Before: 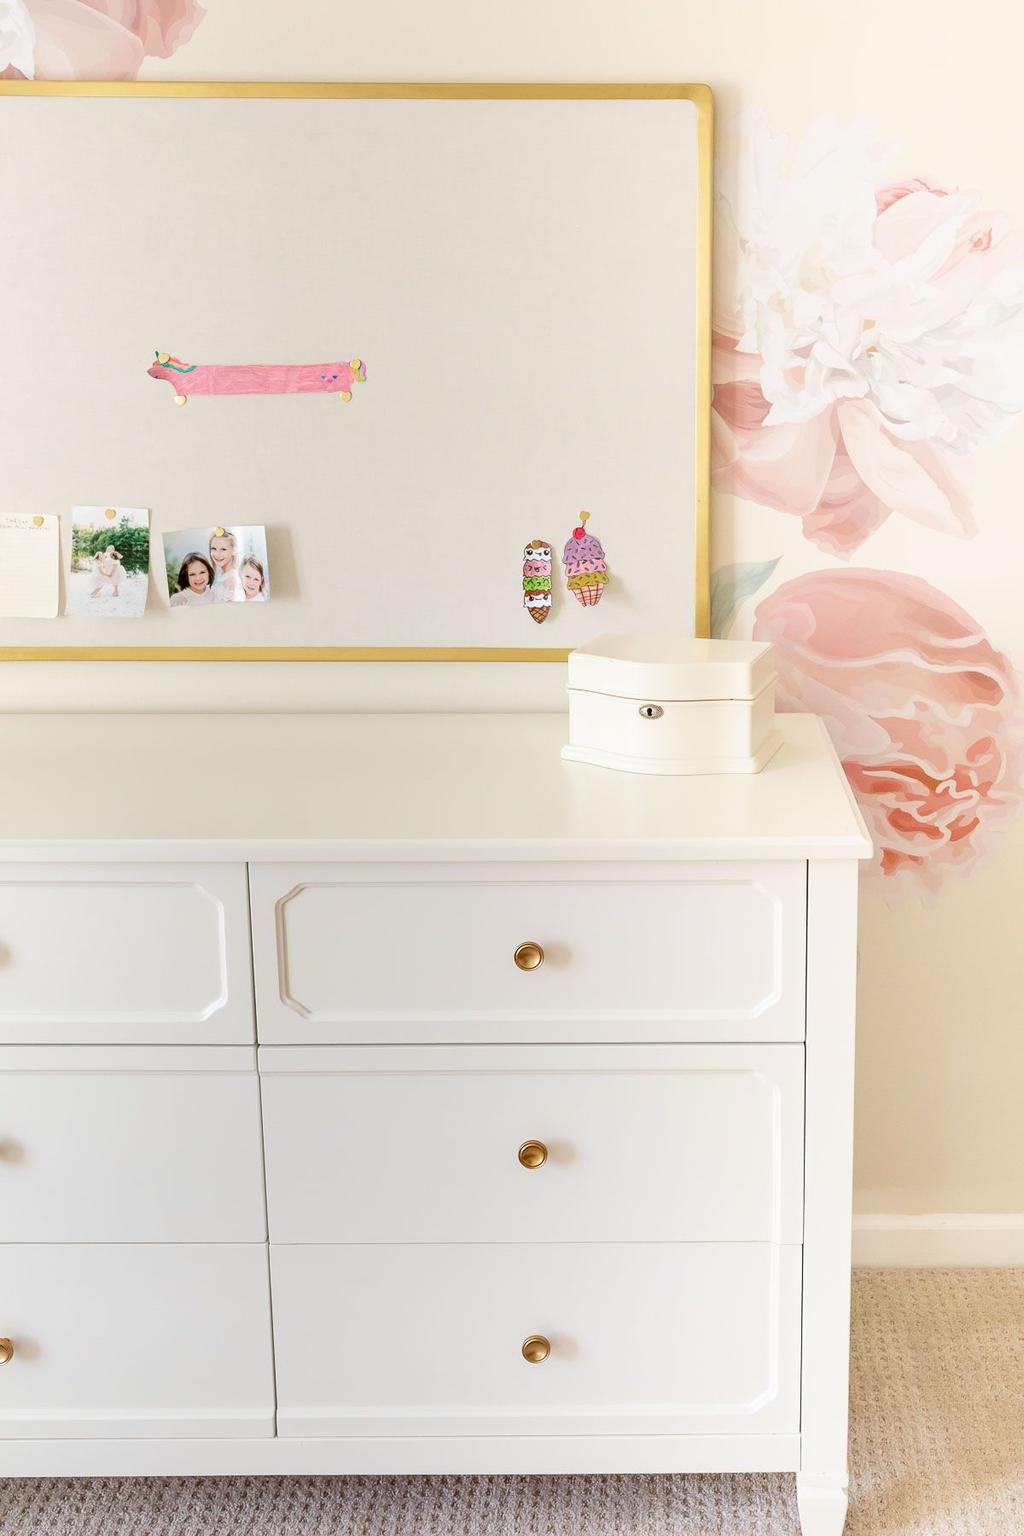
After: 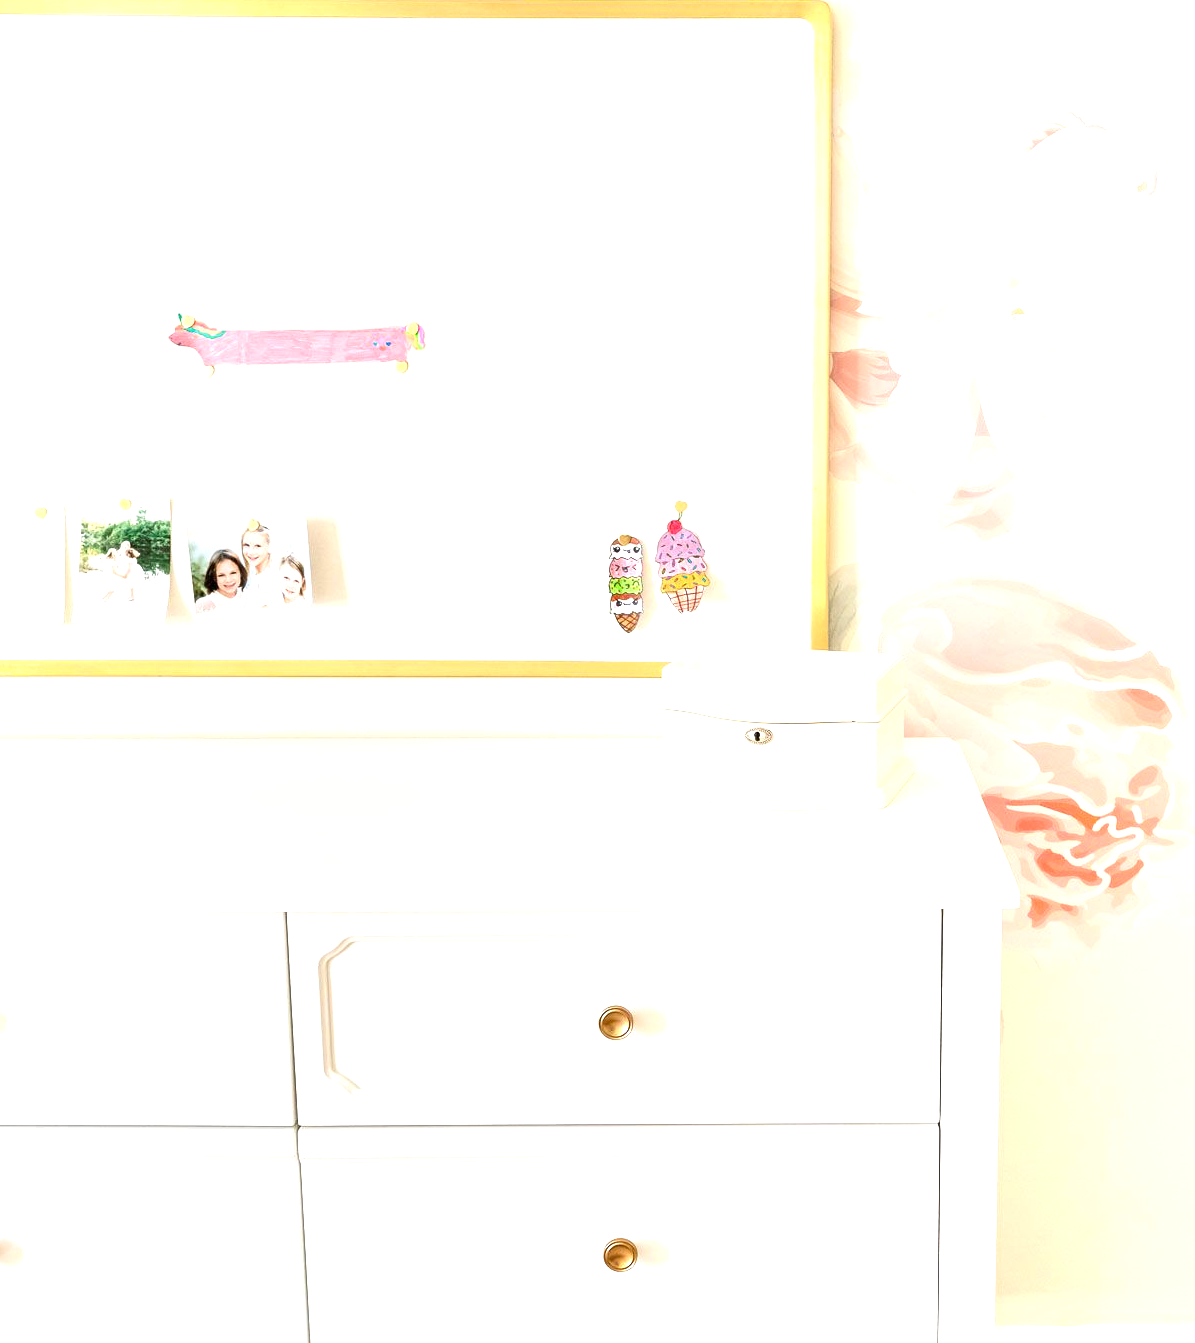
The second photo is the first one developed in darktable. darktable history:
exposure: exposure 0.948 EV, compensate highlight preservation false
crop: left 0.337%, top 5.478%, bottom 19.905%
